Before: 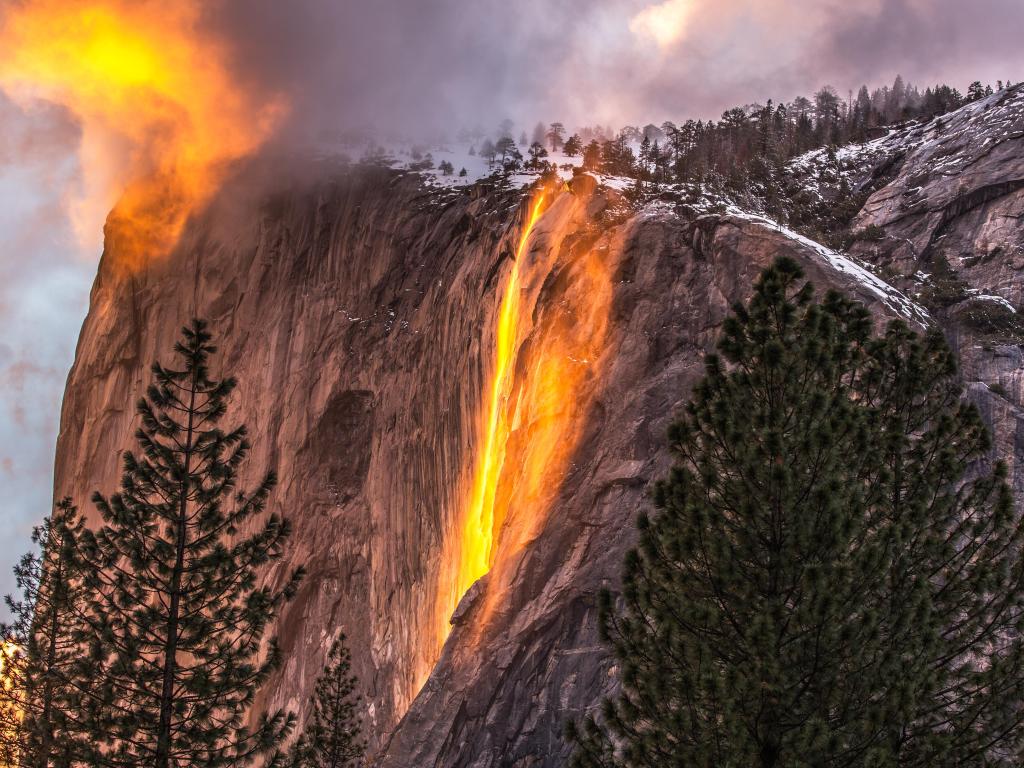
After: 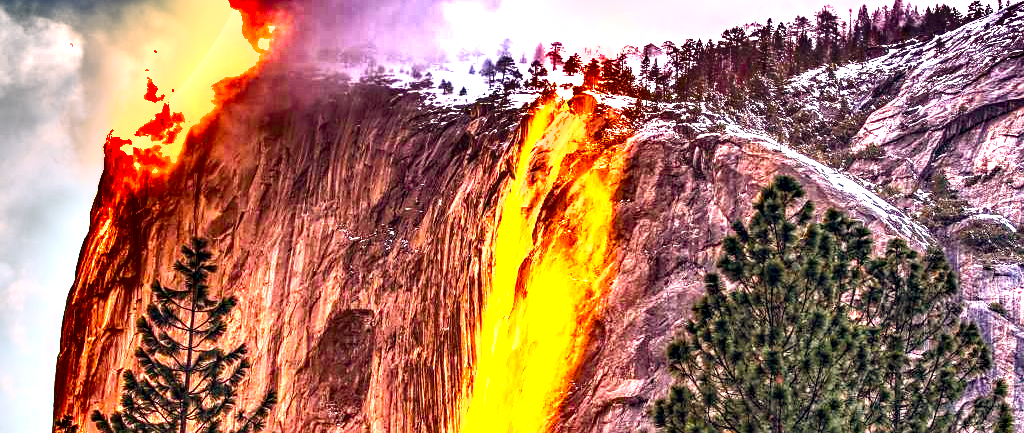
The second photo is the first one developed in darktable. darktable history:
shadows and highlights: shadows 75.5, highlights -60.99, soften with gaussian
crop and rotate: top 10.562%, bottom 32.949%
sharpen: radius 1.46, amount 0.405, threshold 1.663
local contrast: highlights 60%, shadows 63%, detail 160%
exposure: exposure 1.995 EV, compensate highlight preservation false
color balance rgb: highlights gain › luminance 6.826%, highlights gain › chroma 0.899%, highlights gain › hue 48.81°, global offset › chroma 0.126%, global offset › hue 254.11°, perceptual saturation grading › global saturation 35.889%, perceptual saturation grading › shadows 35.563%, global vibrance 20%
haze removal: strength 0.28, distance 0.249, compatibility mode true, adaptive false
